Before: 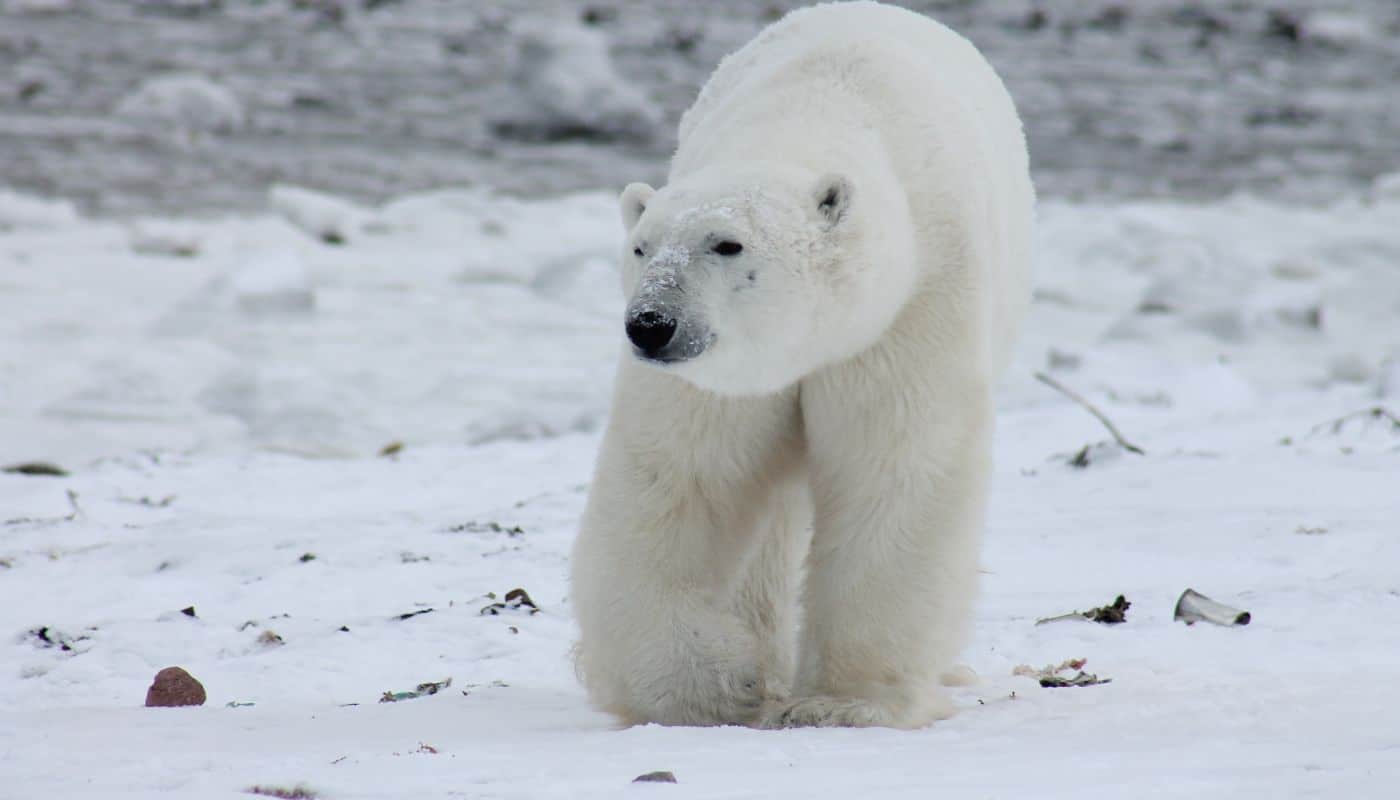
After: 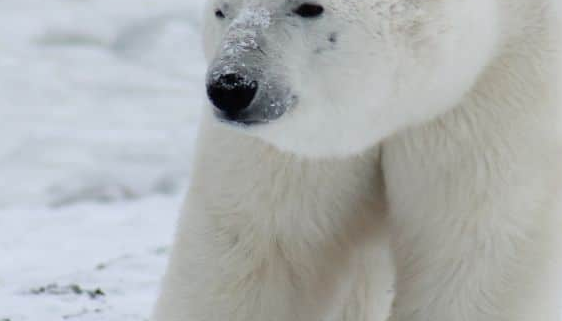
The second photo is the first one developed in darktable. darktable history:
crop: left 29.947%, top 29.751%, right 29.896%, bottom 30.01%
